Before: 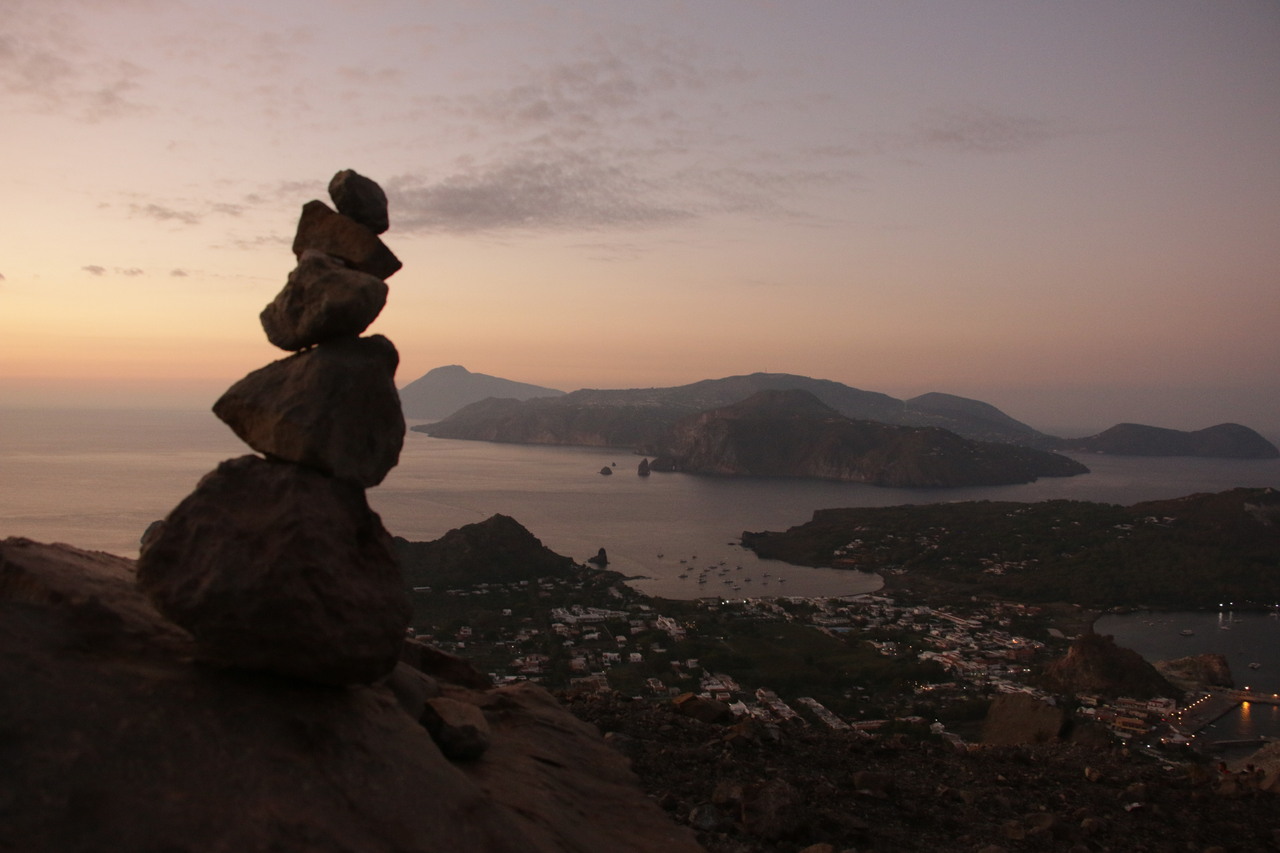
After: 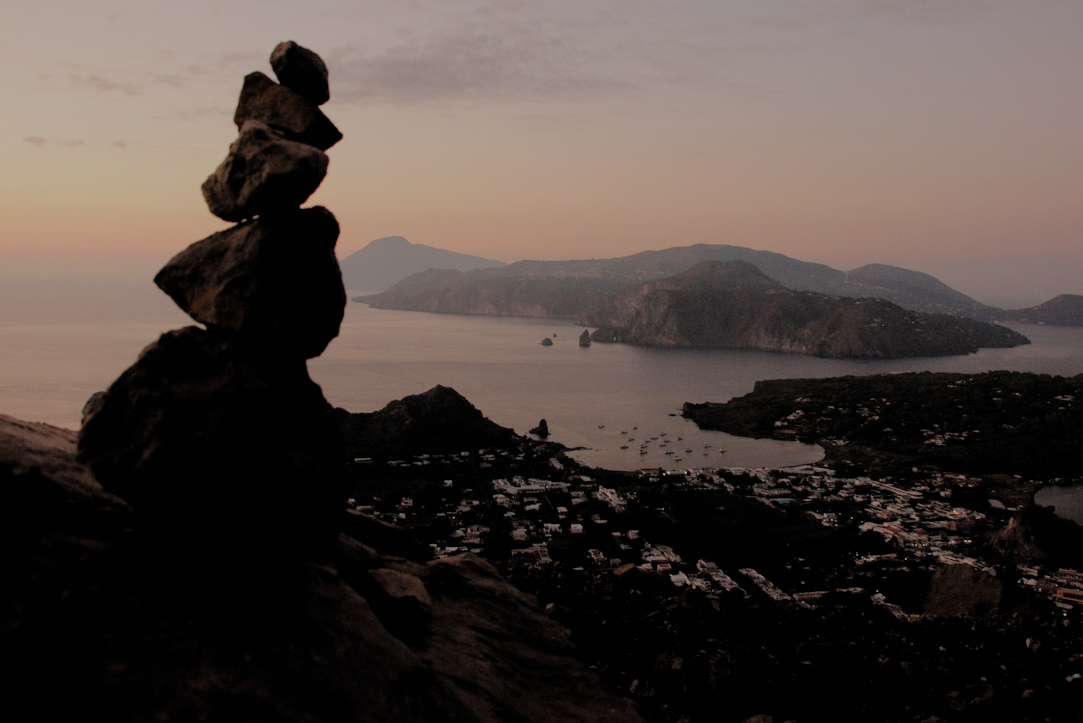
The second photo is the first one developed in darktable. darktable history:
contrast brightness saturation: contrast 0.029, brightness 0.06, saturation 0.124
crop and rotate: left 4.627%, top 15.169%, right 10.712%
filmic rgb: black relative exposure -4.46 EV, white relative exposure 6.64 EV, hardness 1.94, contrast 0.513
